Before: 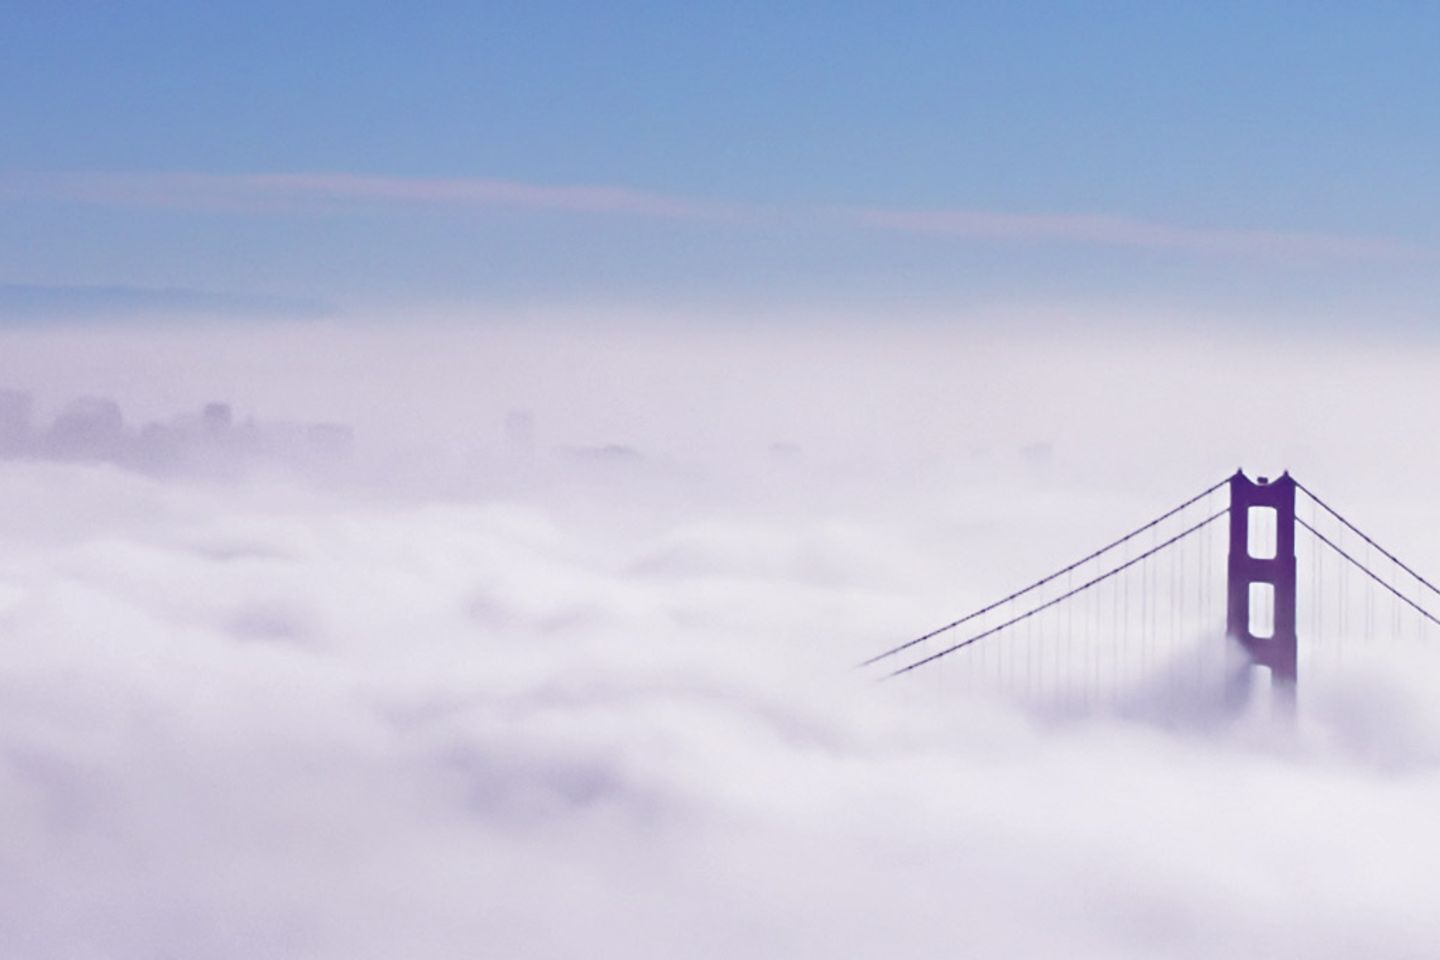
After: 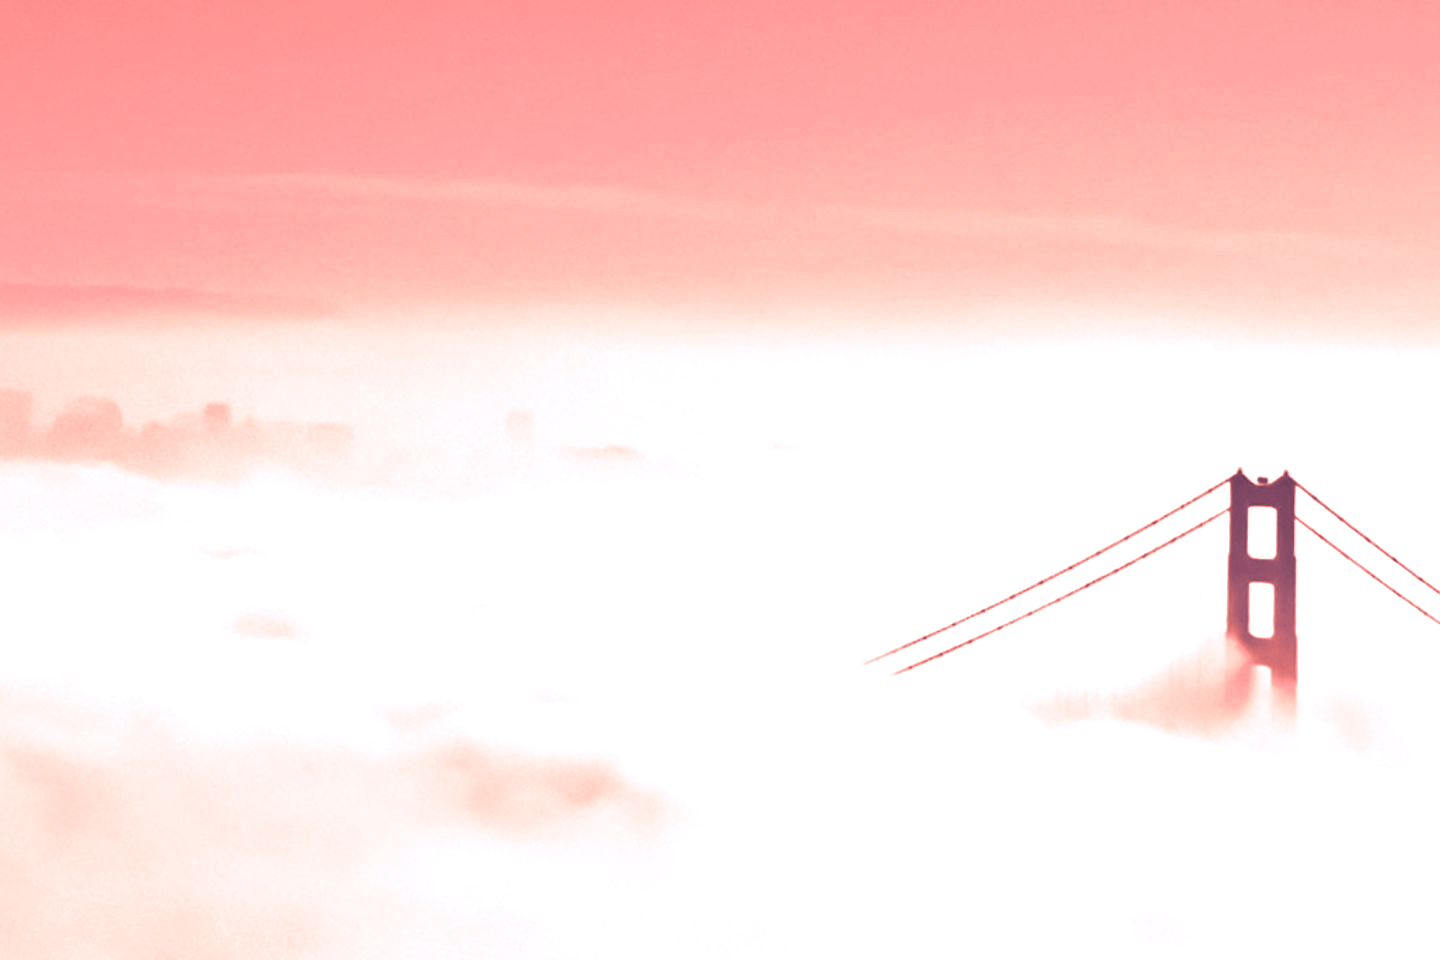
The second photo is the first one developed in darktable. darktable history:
split-toning: shadows › hue 230.4°
colorize: saturation 60%, source mix 100%
